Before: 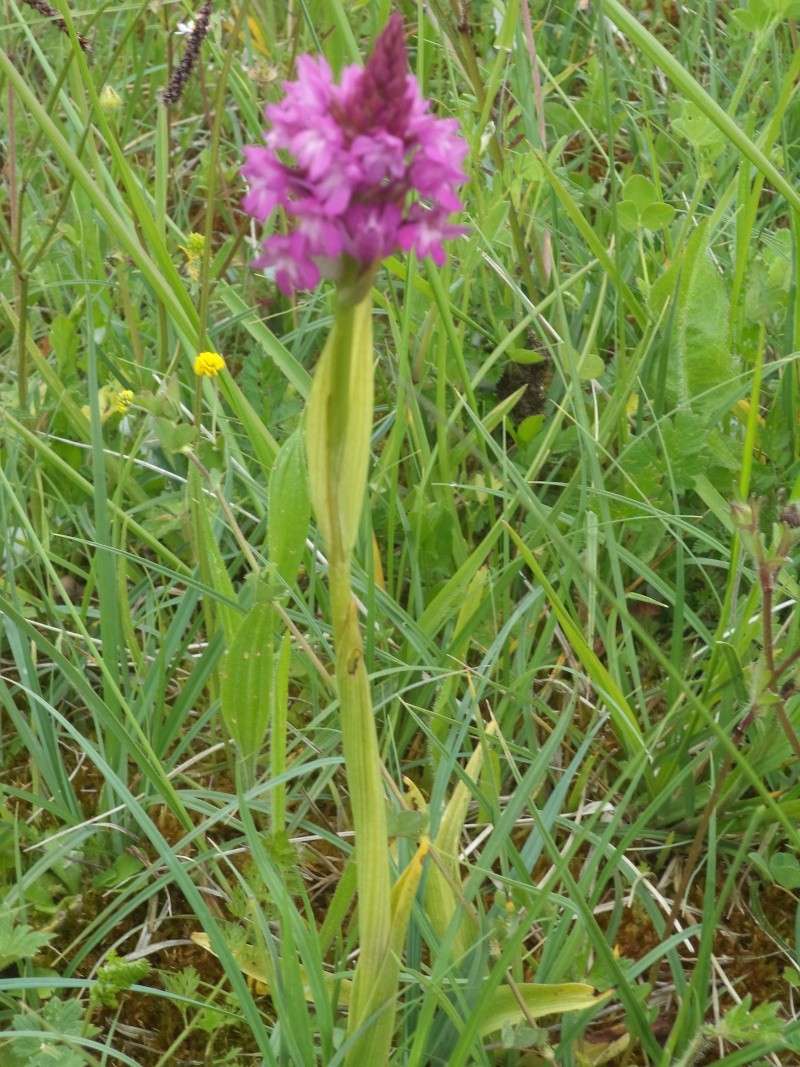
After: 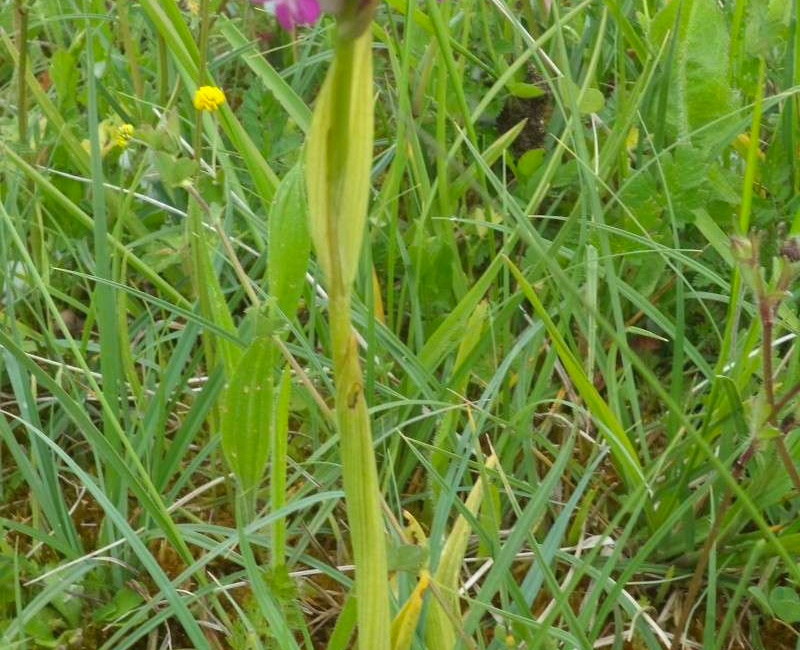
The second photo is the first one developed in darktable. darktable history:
contrast brightness saturation: saturation 0.131
crop and rotate: top 25.017%, bottom 14.042%
